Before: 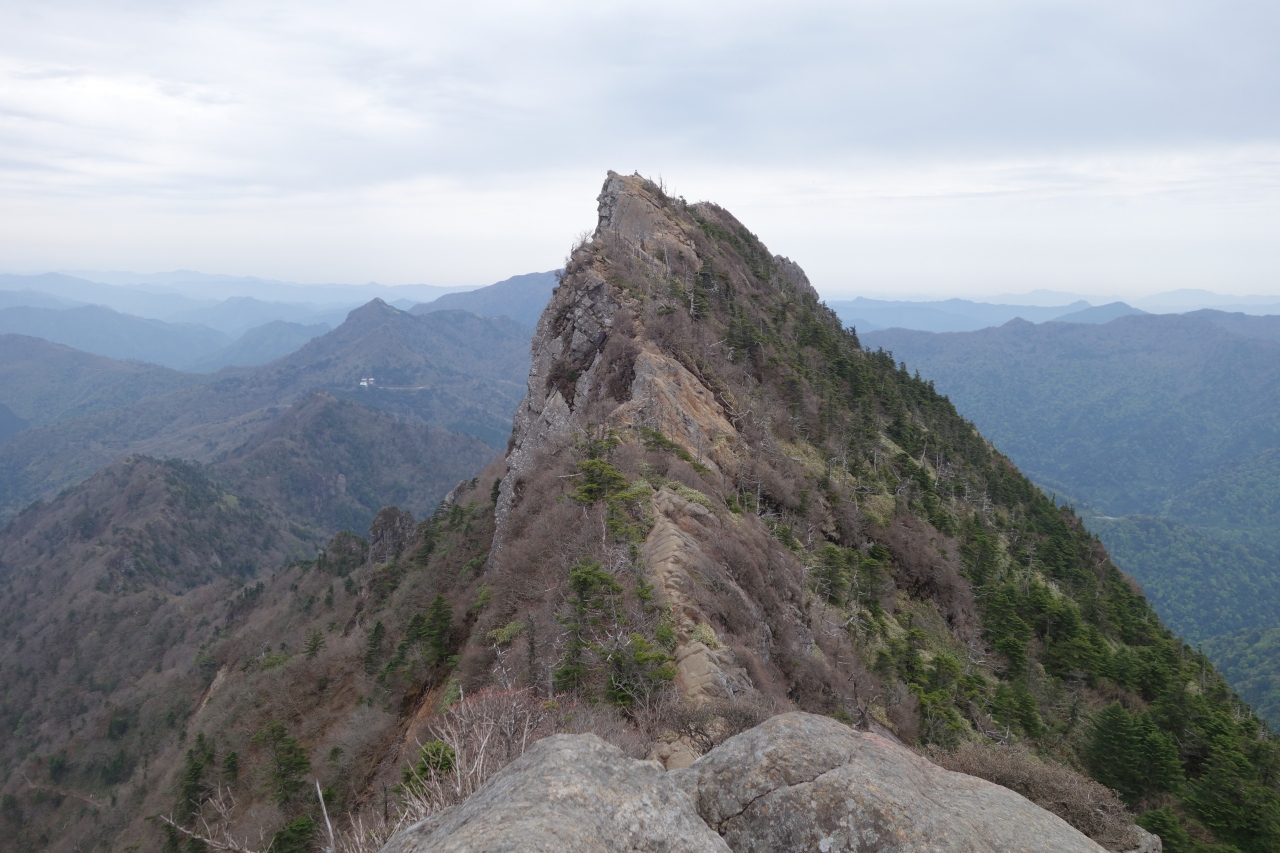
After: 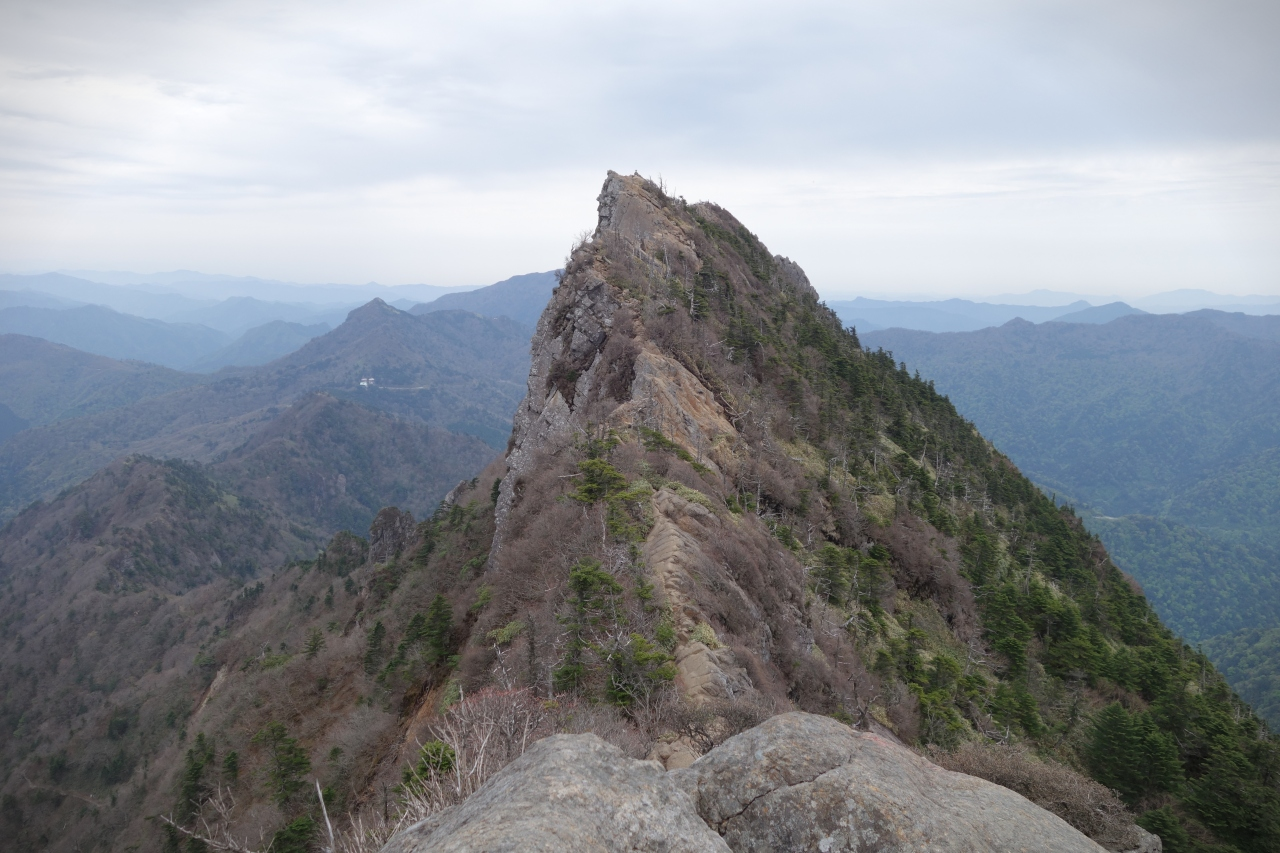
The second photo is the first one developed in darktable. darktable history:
vignetting: fall-off start 99.85%, width/height ratio 1.303
